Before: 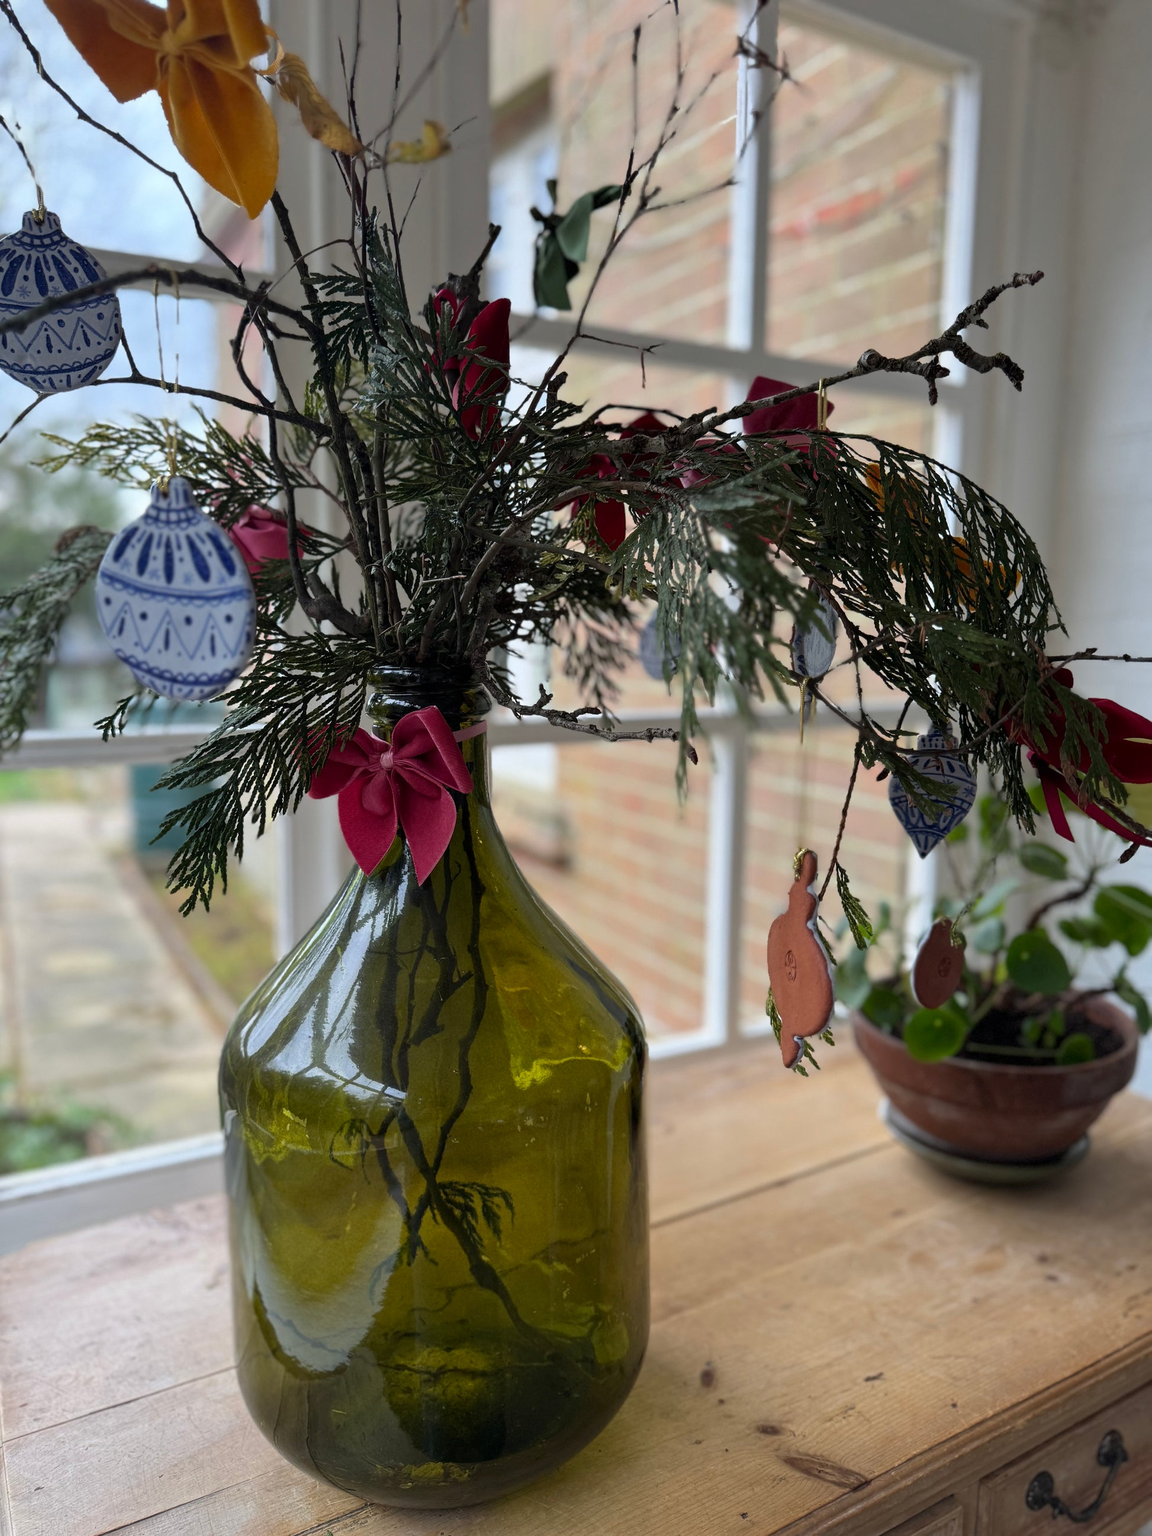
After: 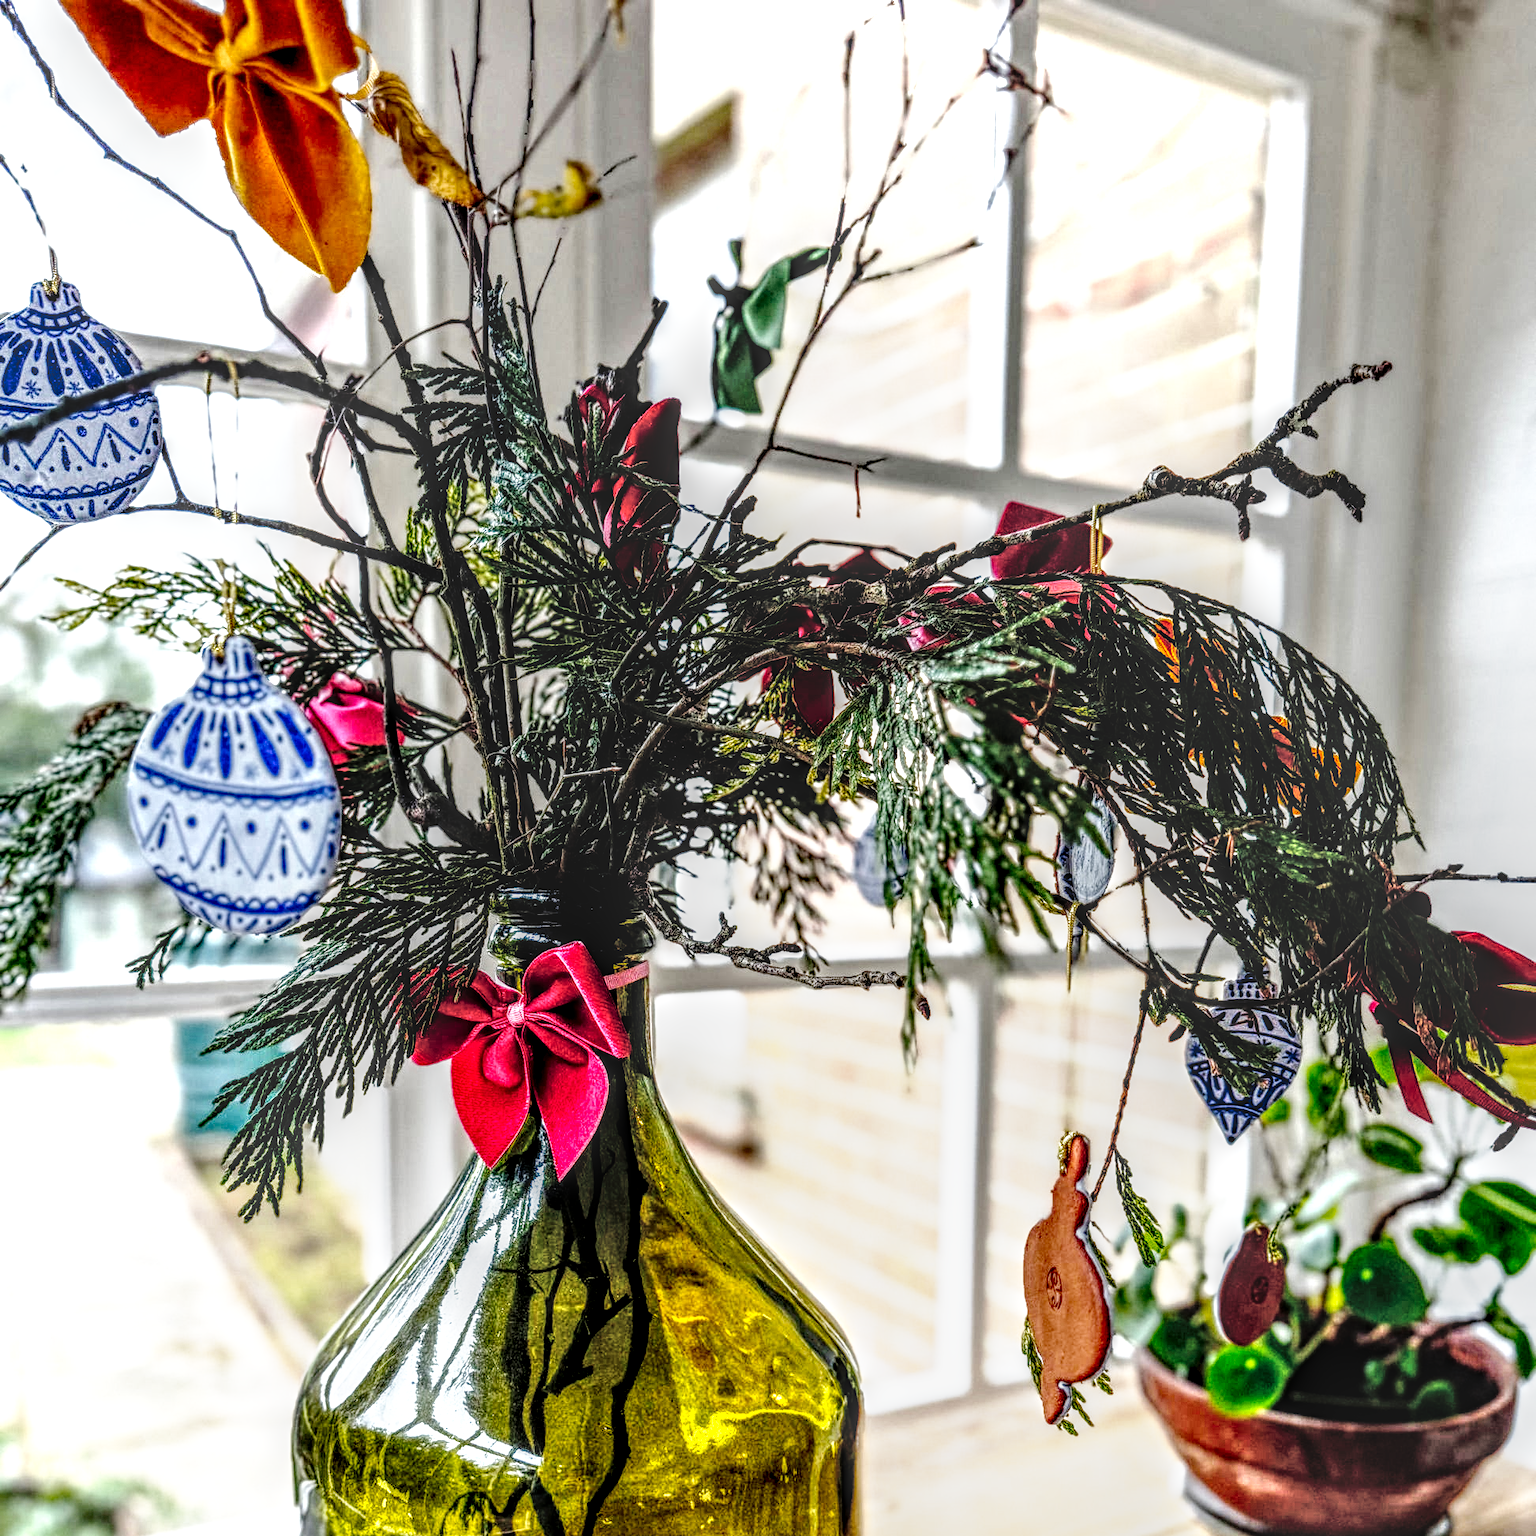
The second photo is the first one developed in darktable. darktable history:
contrast brightness saturation: contrast -0.02, brightness -0.01, saturation 0.03
tone curve: curves: ch0 [(0, 0) (0.003, 0) (0.011, 0.001) (0.025, 0.001) (0.044, 0.003) (0.069, 0.009) (0.1, 0.018) (0.136, 0.032) (0.177, 0.074) (0.224, 0.13) (0.277, 0.218) (0.335, 0.321) (0.399, 0.425) (0.468, 0.523) (0.543, 0.617) (0.623, 0.708) (0.709, 0.789) (0.801, 0.873) (0.898, 0.967) (1, 1)], preserve colors none
local contrast: highlights 0%, shadows 0%, detail 300%, midtone range 0.3
base curve: curves: ch0 [(0, 0.003) (0.001, 0.002) (0.006, 0.004) (0.02, 0.022) (0.048, 0.086) (0.094, 0.234) (0.162, 0.431) (0.258, 0.629) (0.385, 0.8) (0.548, 0.918) (0.751, 0.988) (1, 1)], preserve colors none
crop: bottom 24.988%
